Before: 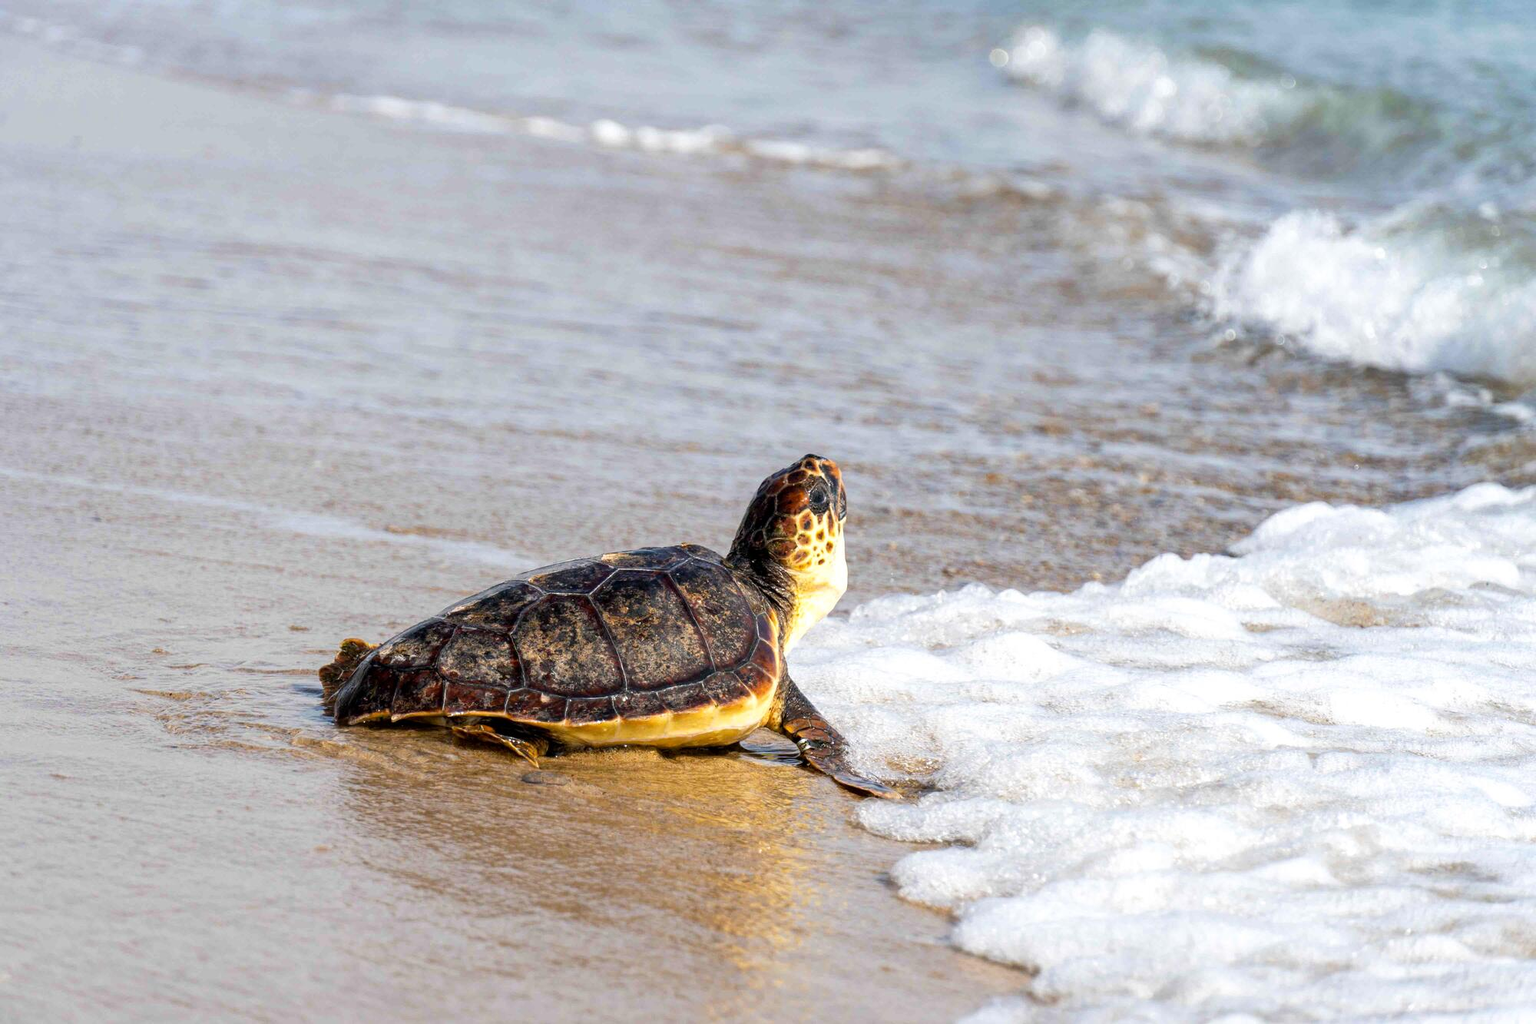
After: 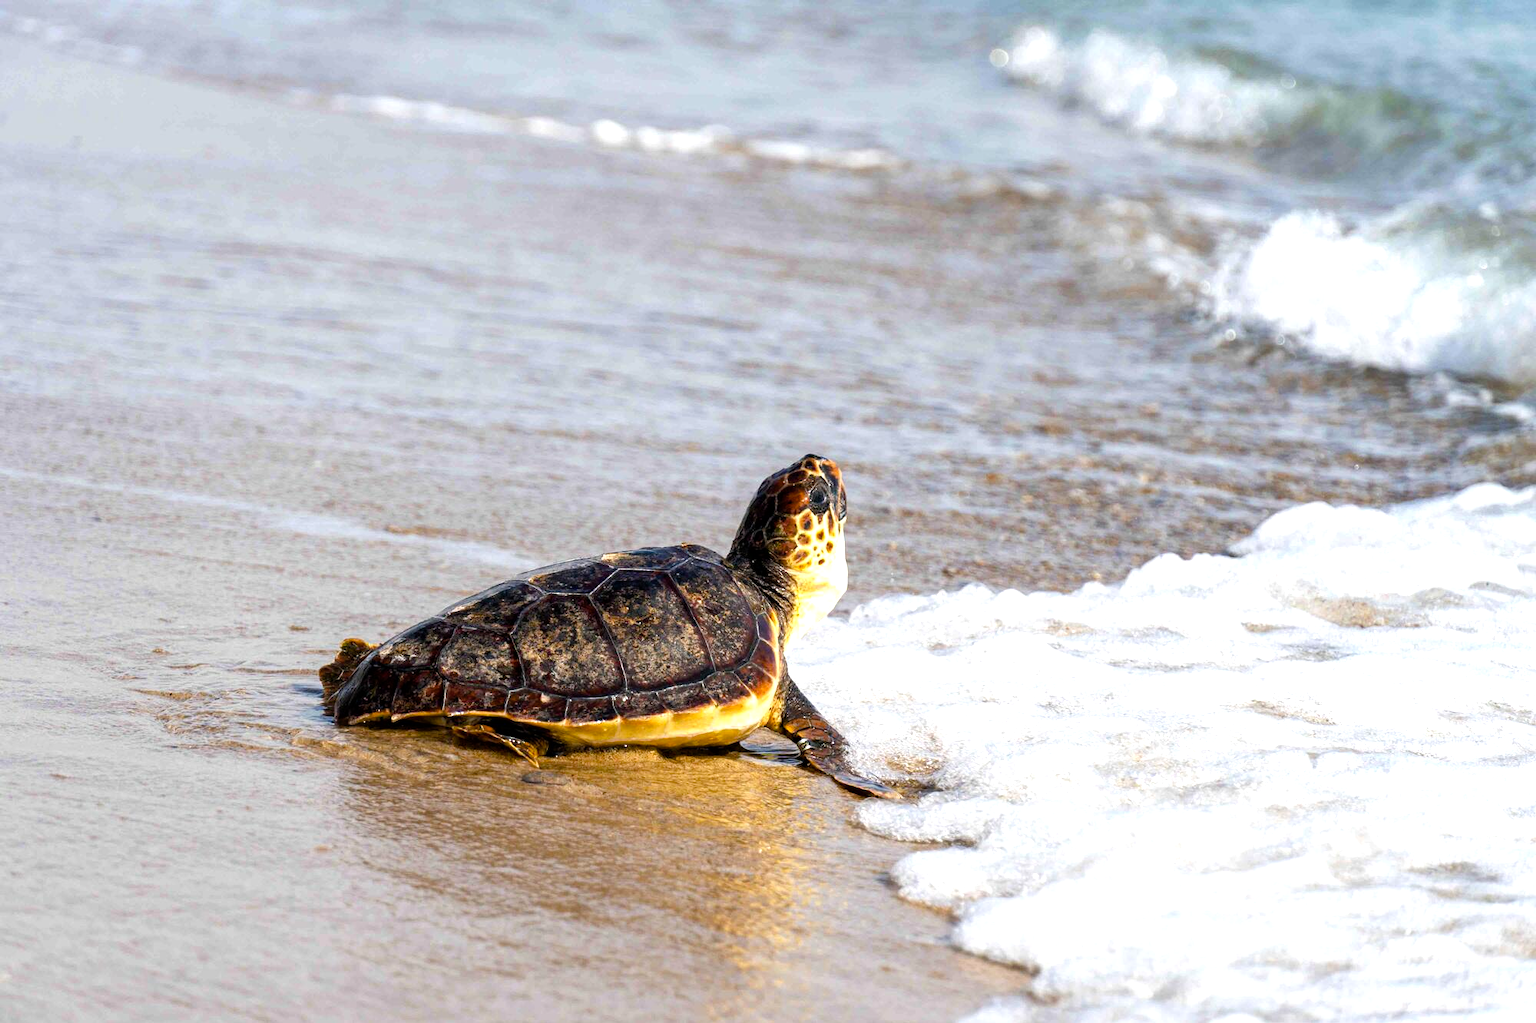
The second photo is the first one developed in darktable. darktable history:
color balance rgb: linear chroma grading › shadows 31.969%, linear chroma grading › global chroma -1.406%, linear chroma grading › mid-tones 3.568%, perceptual saturation grading › global saturation 0.104%, global vibrance 9.197%, contrast 15.556%, saturation formula JzAzBz (2021)
